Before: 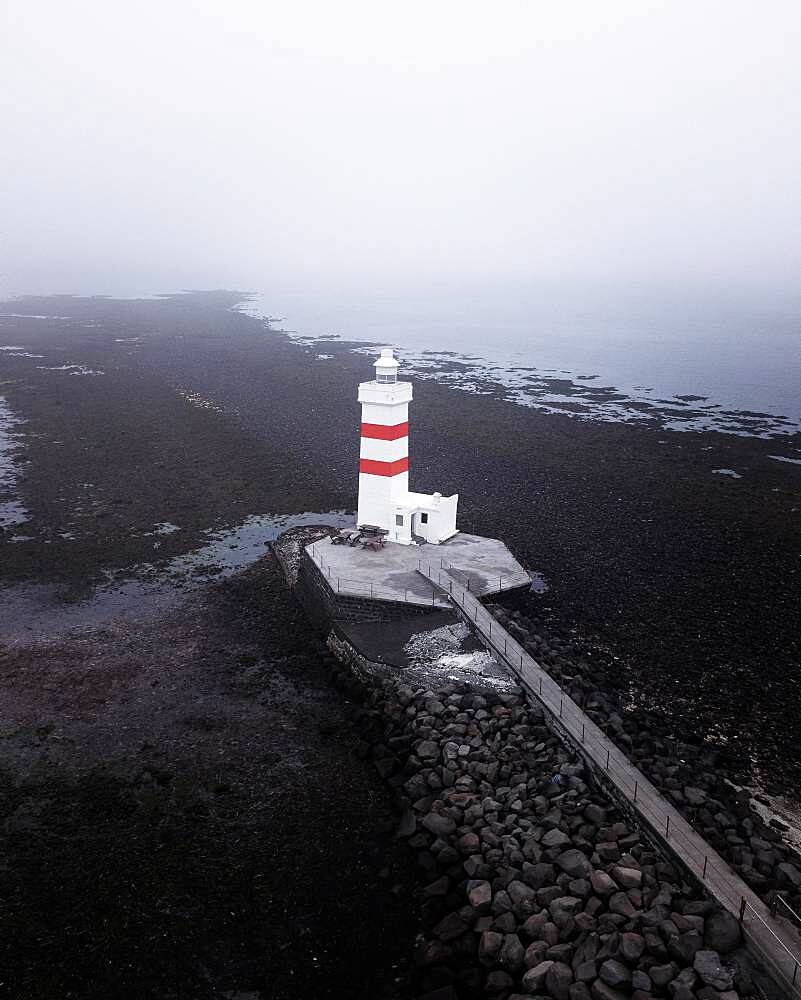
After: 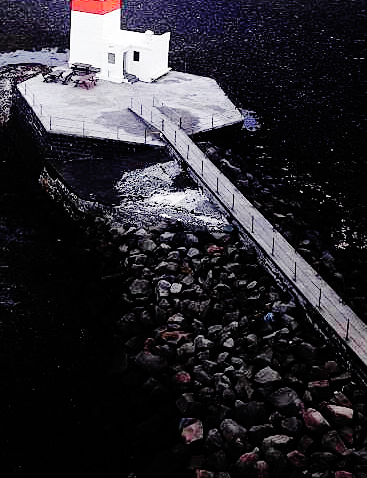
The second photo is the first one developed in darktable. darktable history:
base curve: curves: ch0 [(0, 0) (0.036, 0.01) (0.123, 0.254) (0.258, 0.504) (0.507, 0.748) (1, 1)], preserve colors none
crop: left 35.961%, top 46.274%, right 18.184%, bottom 5.904%
